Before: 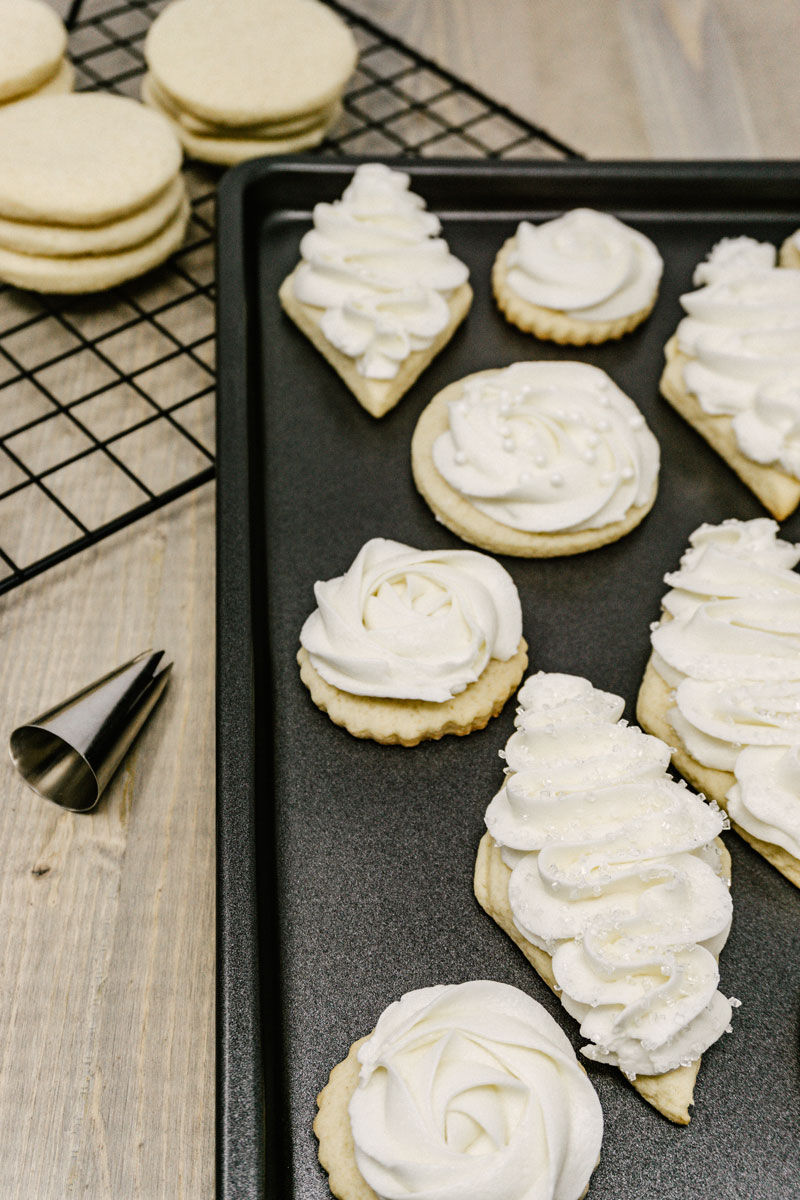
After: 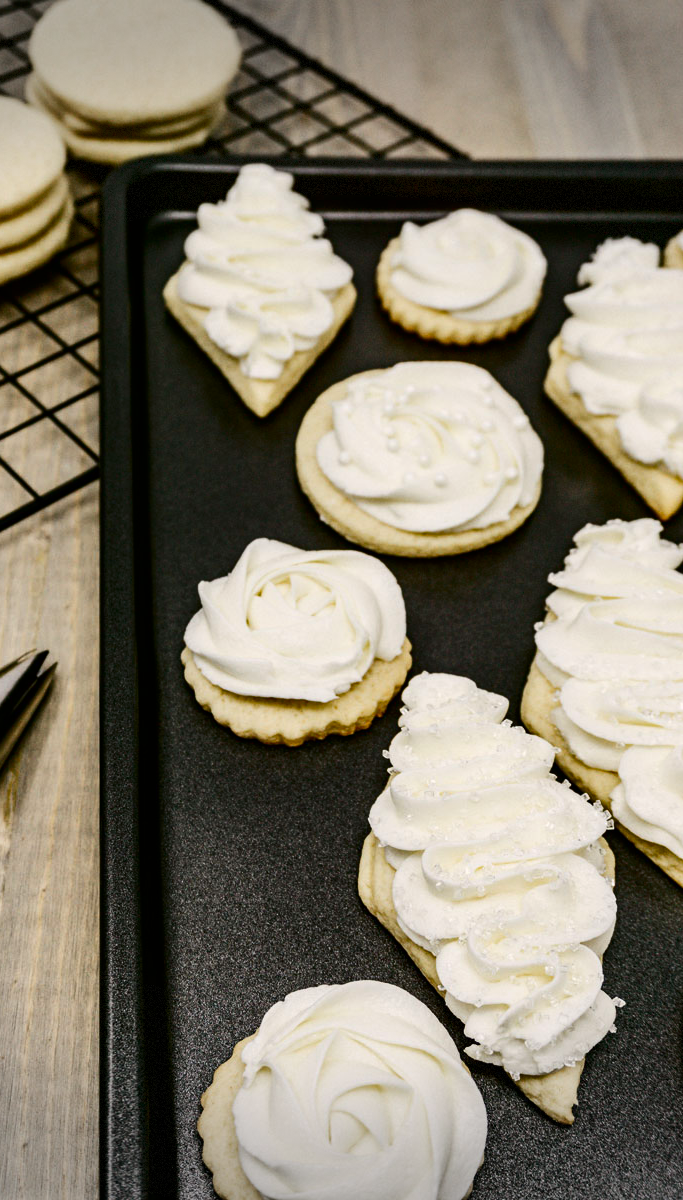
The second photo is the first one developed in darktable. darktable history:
crop and rotate: left 14.584%
contrast brightness saturation: contrast 0.19, brightness -0.11, saturation 0.21
vignetting: fall-off start 100%, brightness -0.406, saturation -0.3, width/height ratio 1.324, dithering 8-bit output, unbound false
